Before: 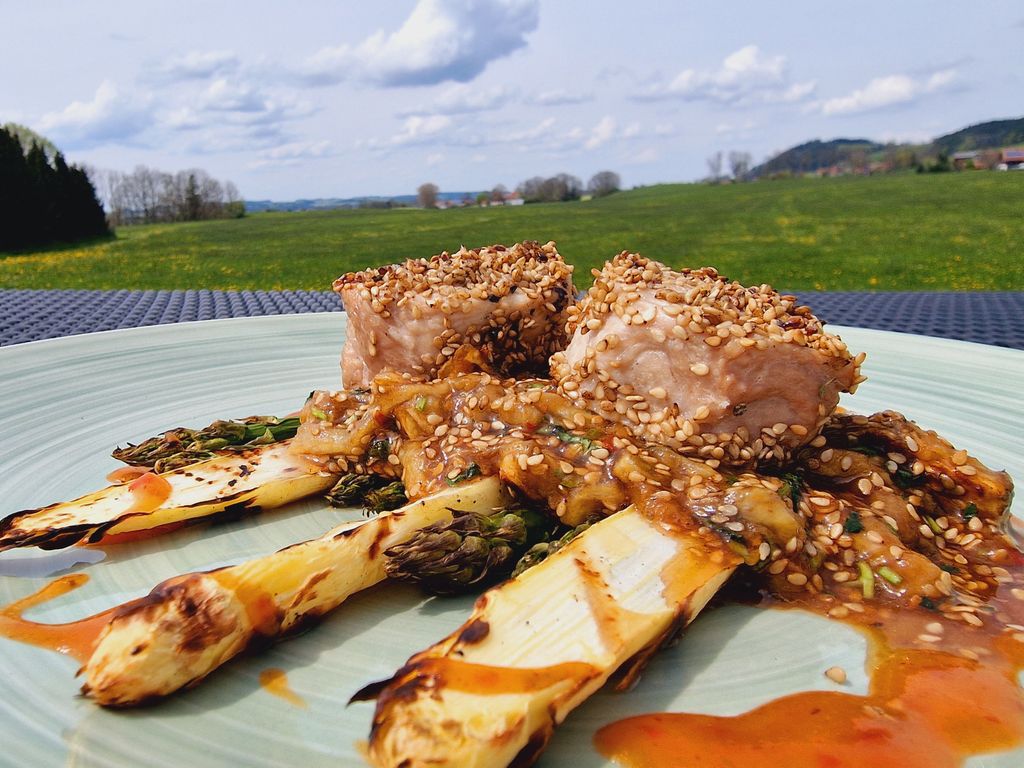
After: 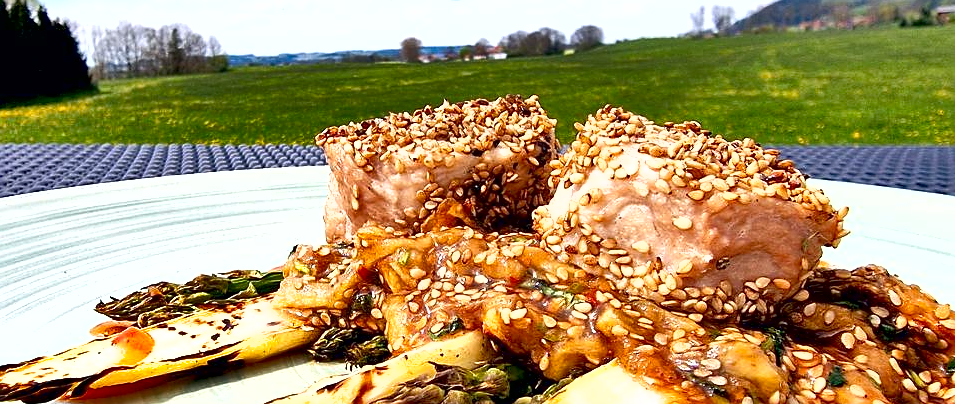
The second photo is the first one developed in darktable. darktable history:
sharpen: on, module defaults
exposure: black level correction 0.008, exposure 0.979 EV, compensate highlight preservation false
shadows and highlights: shadows 30.62, highlights -63.09, soften with gaussian
crop: left 1.752%, top 19.136%, right 4.935%, bottom 28.249%
